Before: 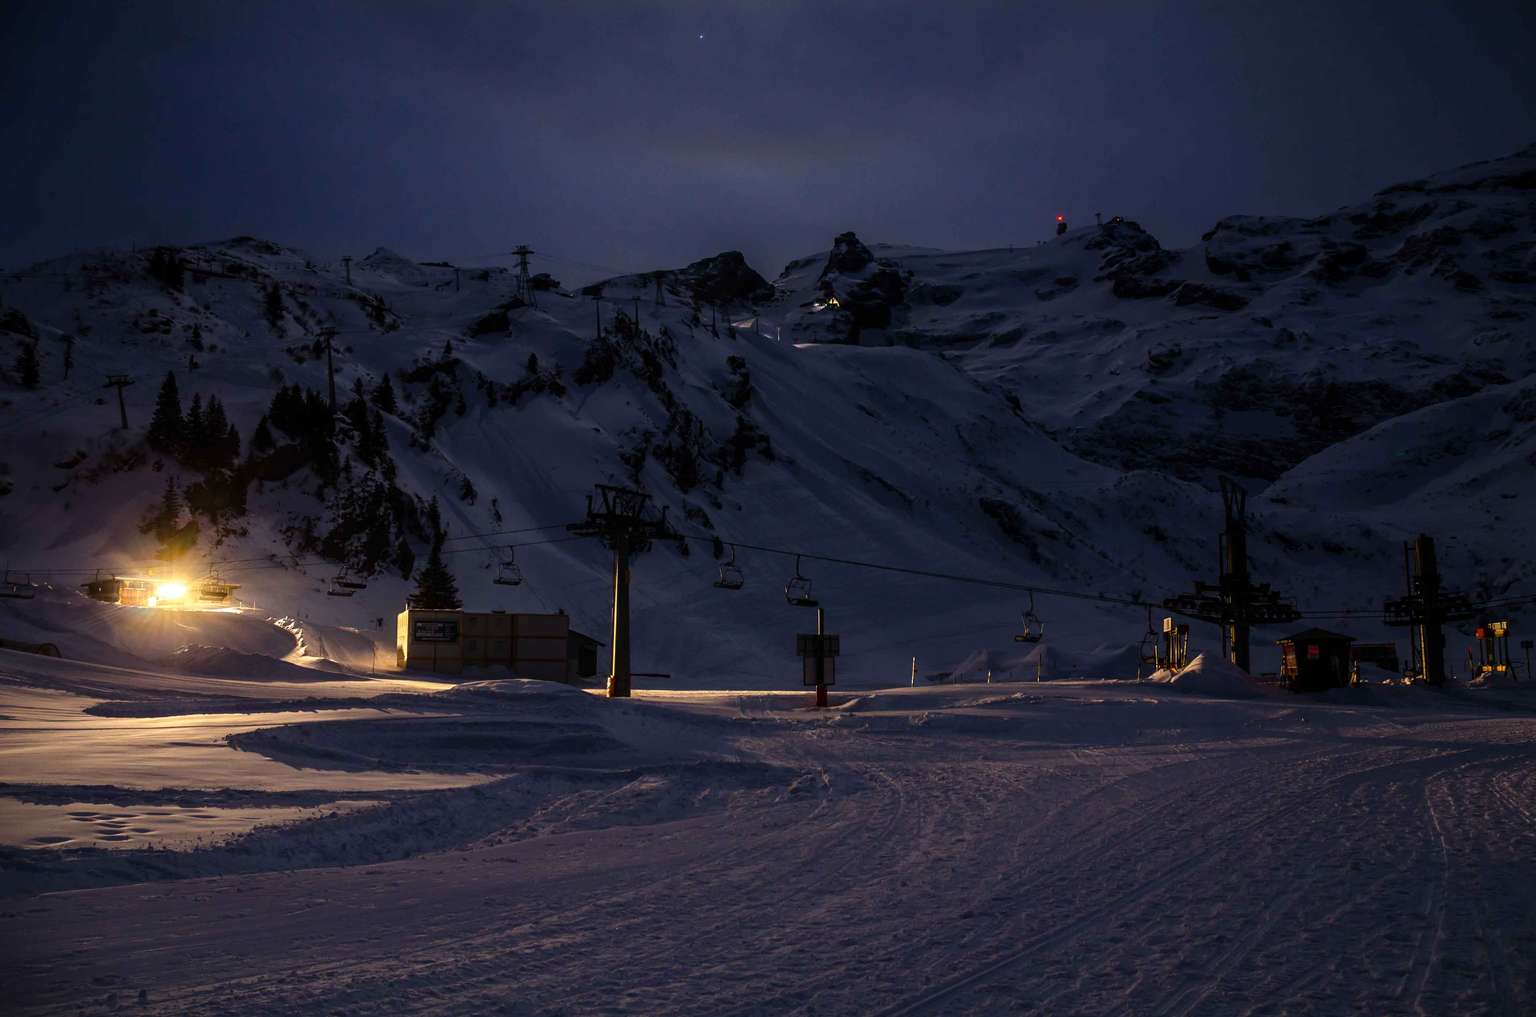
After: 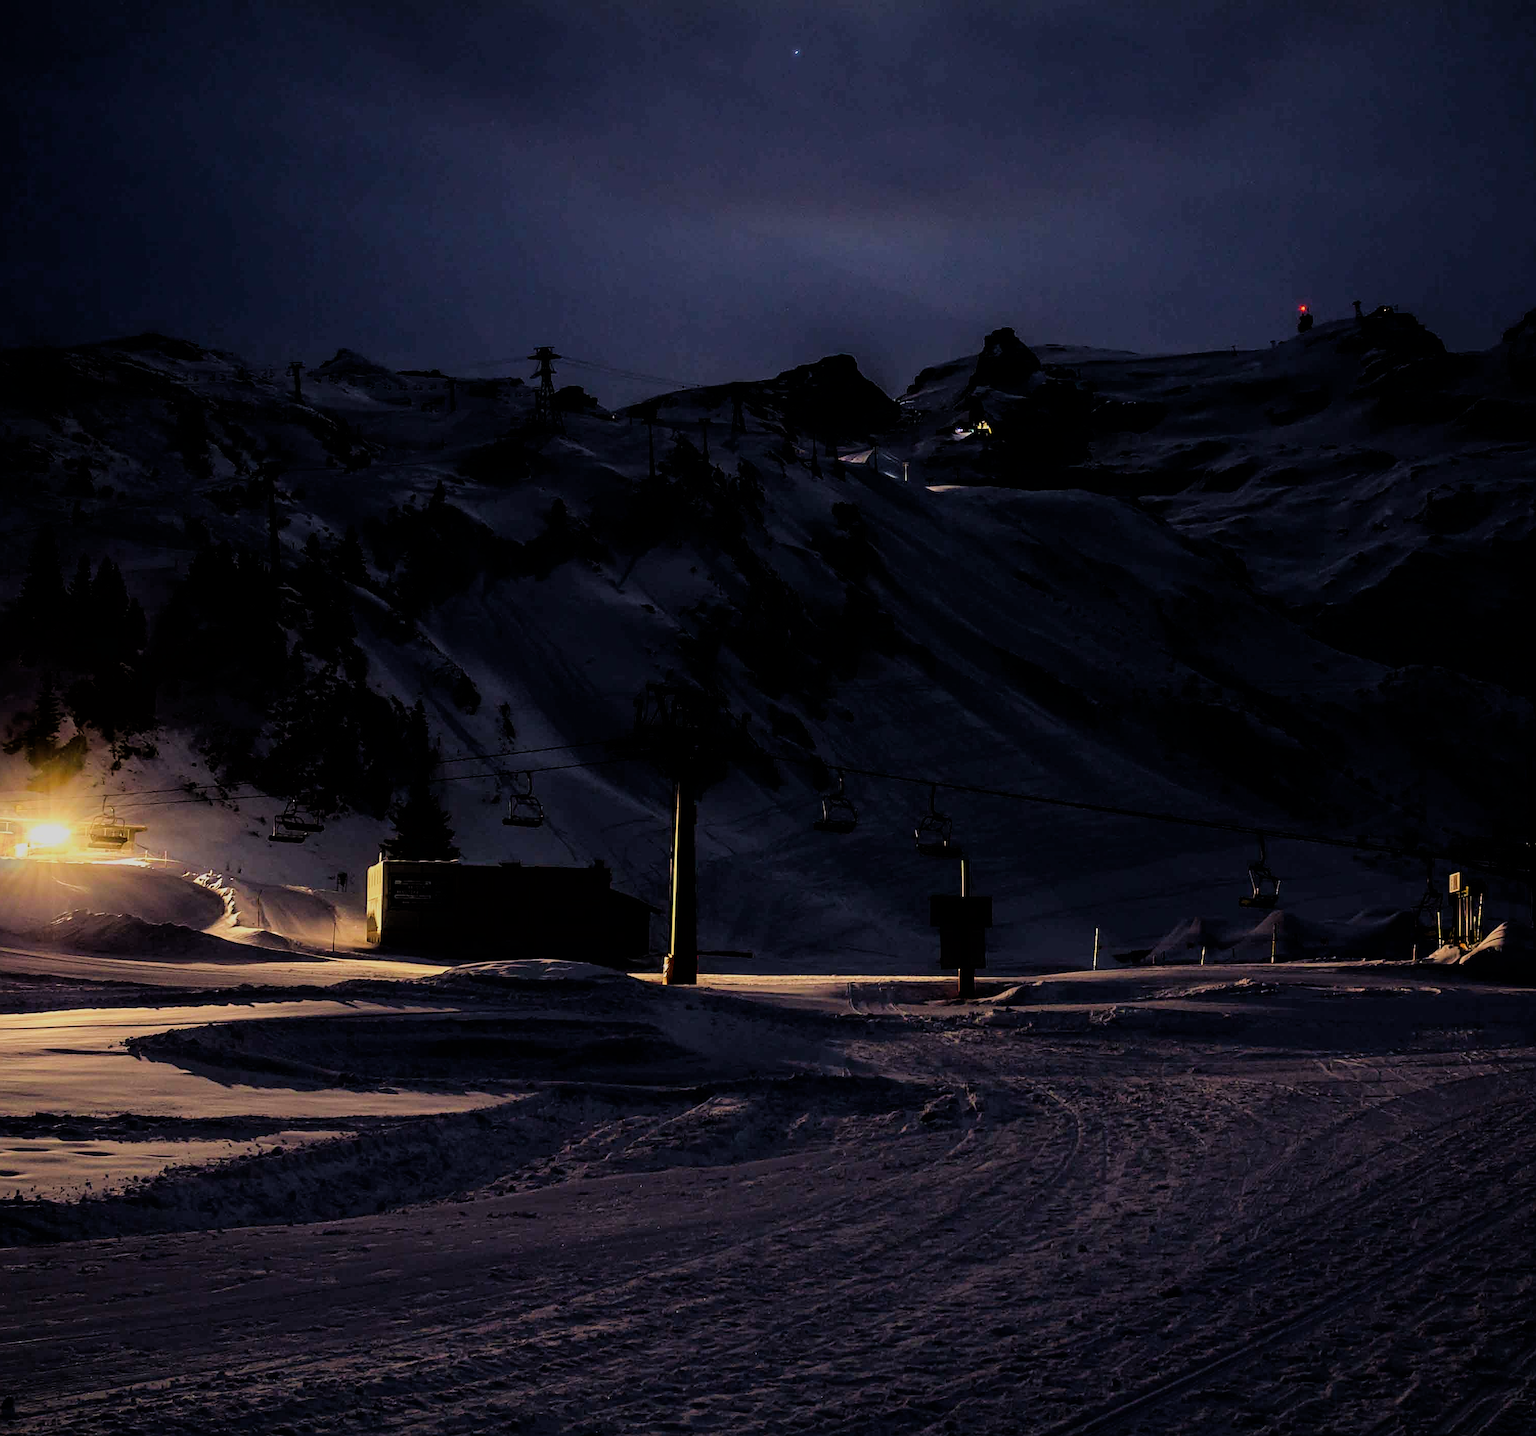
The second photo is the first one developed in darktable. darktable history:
sharpen: on, module defaults
crop and rotate: left 8.95%, right 20.215%
velvia: on, module defaults
filmic rgb: black relative exposure -4.32 EV, white relative exposure 4.56 EV, hardness 2.38, contrast 1.06
exposure: black level correction 0.002, compensate highlight preservation false
